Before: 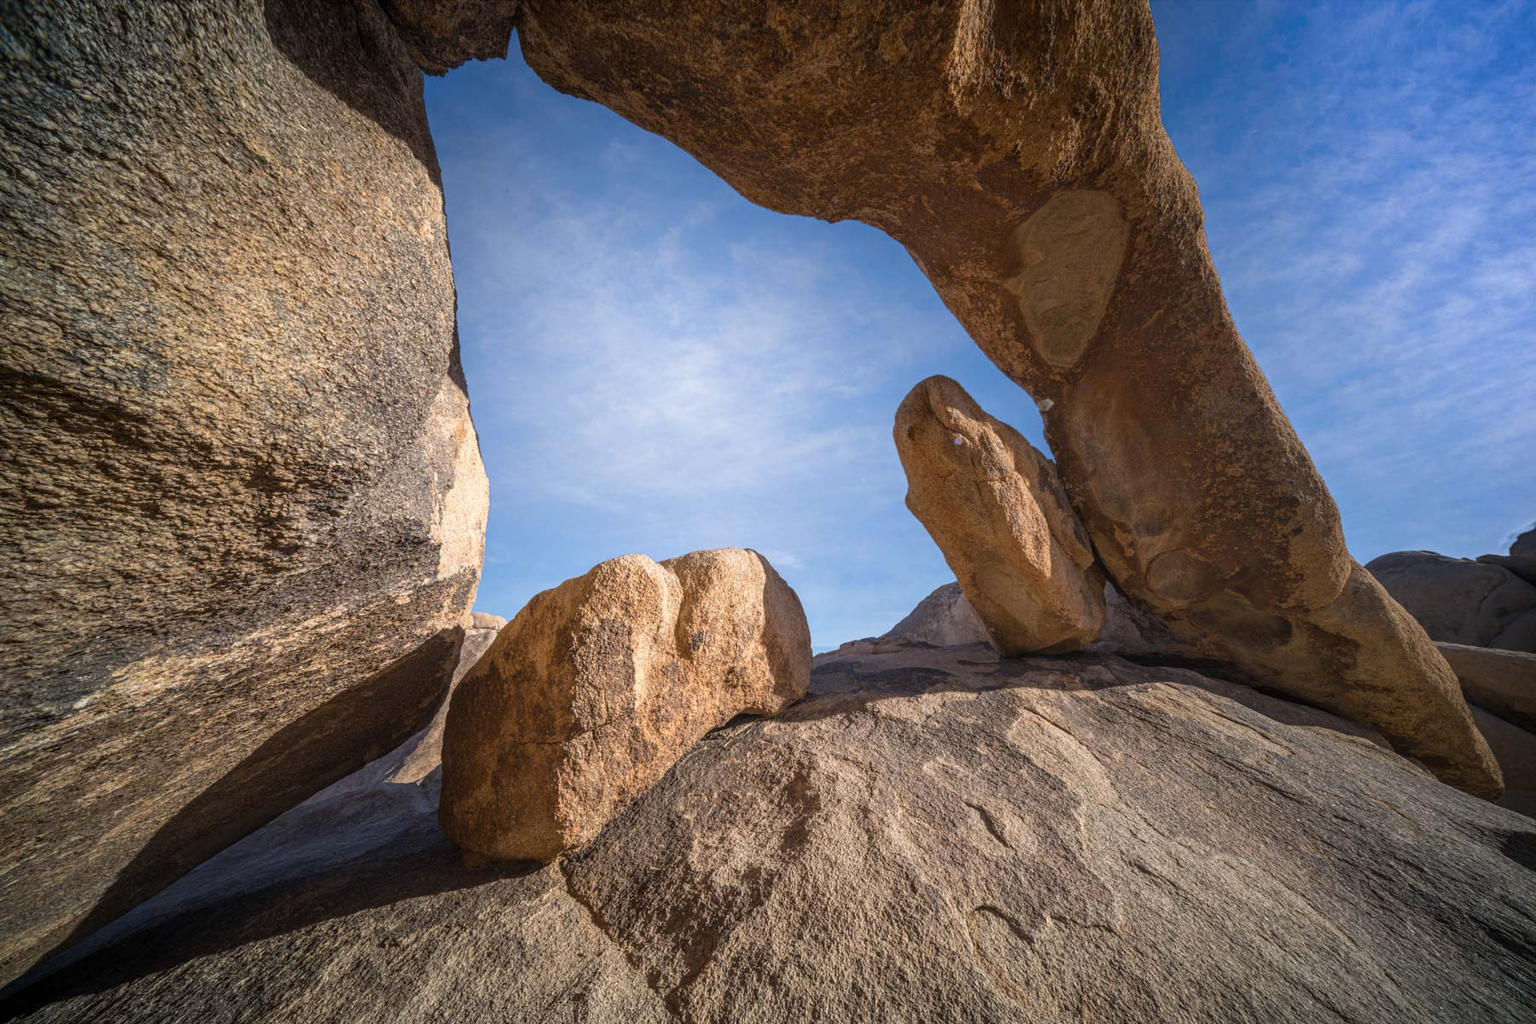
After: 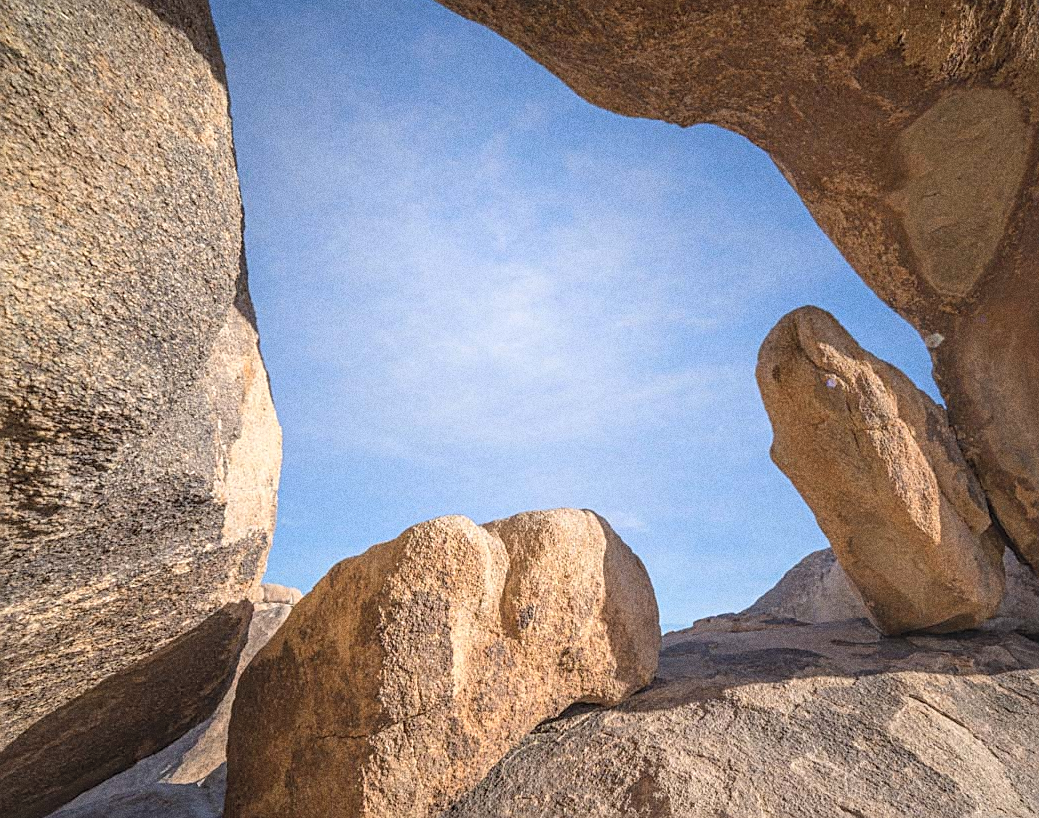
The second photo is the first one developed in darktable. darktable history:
grain: coarseness 0.09 ISO, strength 40%
sharpen: on, module defaults
contrast brightness saturation: brightness 0.15
crop: left 16.202%, top 11.208%, right 26.045%, bottom 20.557%
